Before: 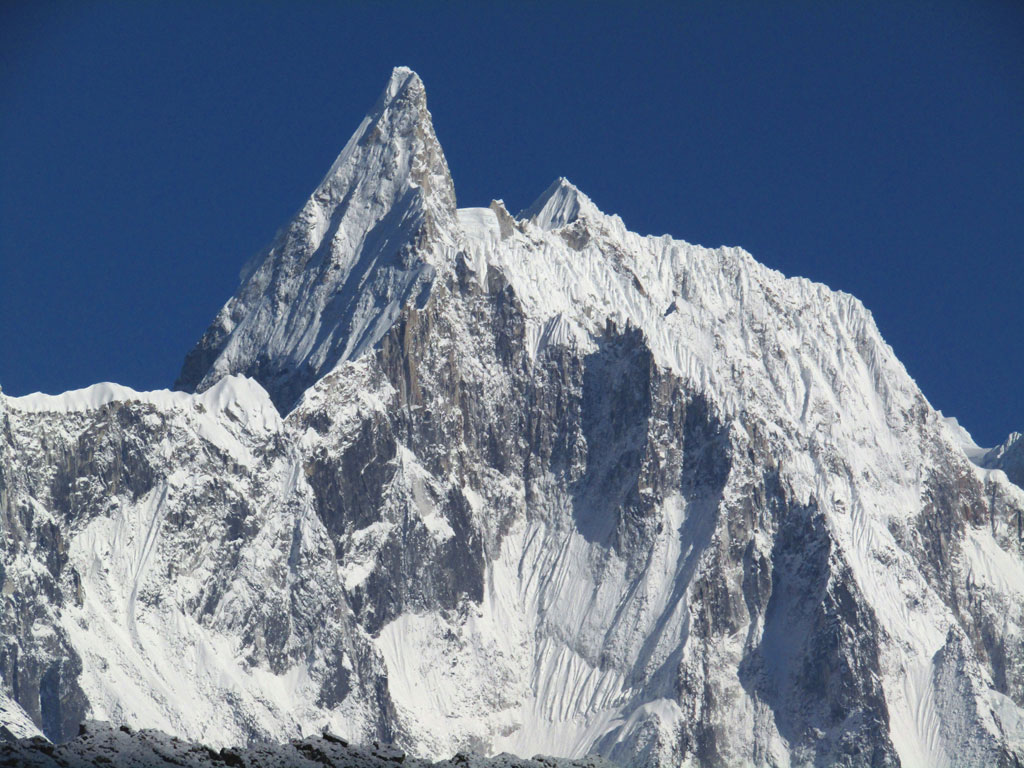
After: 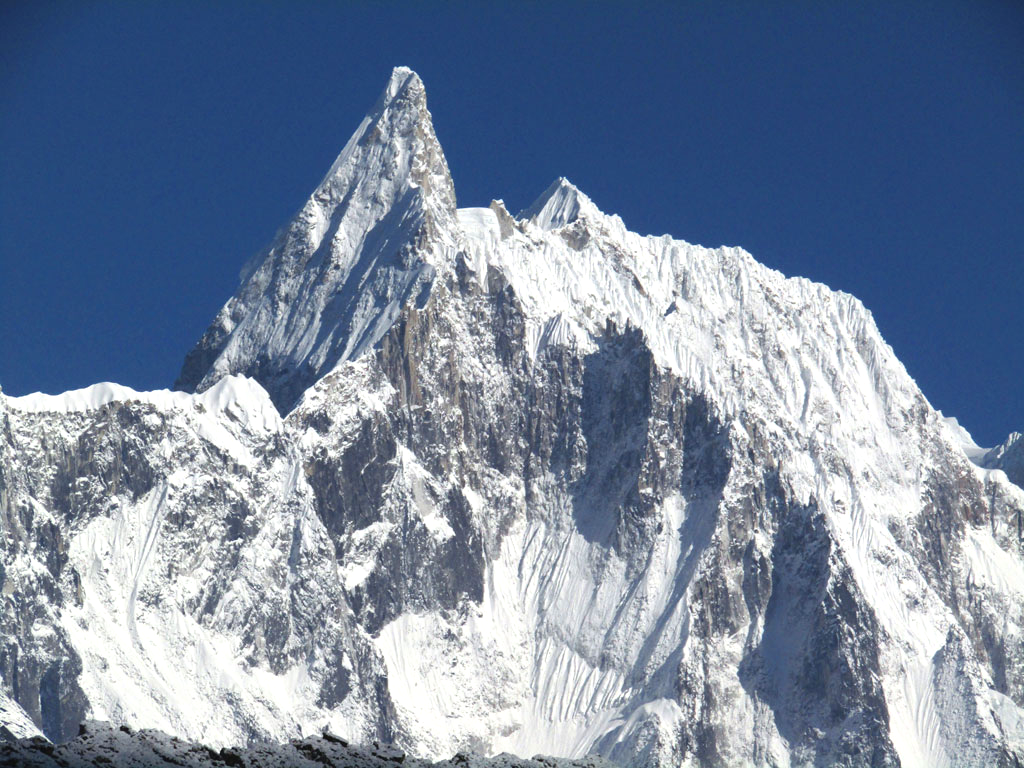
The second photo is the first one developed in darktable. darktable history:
tone equalizer: -8 EV -0.418 EV, -7 EV -0.409 EV, -6 EV -0.309 EV, -5 EV -0.244 EV, -3 EV 0.226 EV, -2 EV 0.315 EV, -1 EV 0.411 EV, +0 EV 0.389 EV
